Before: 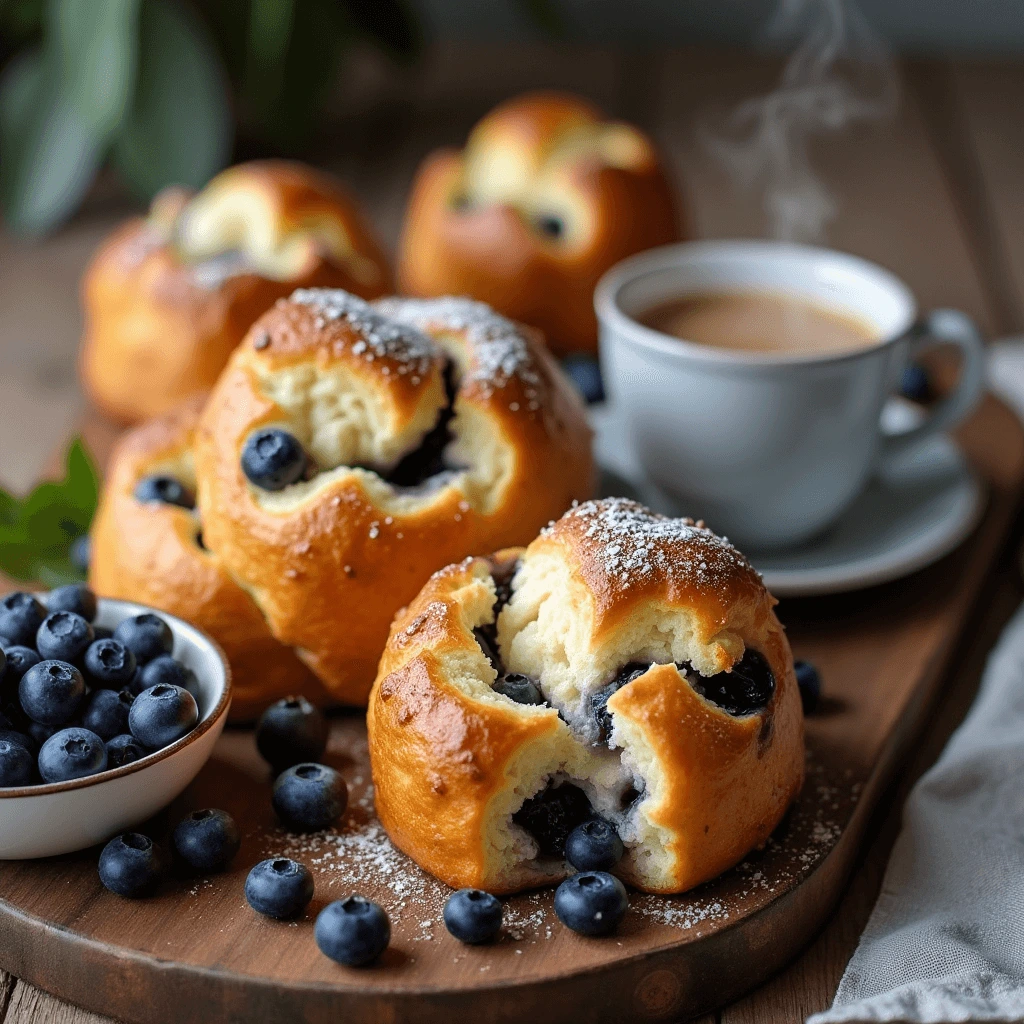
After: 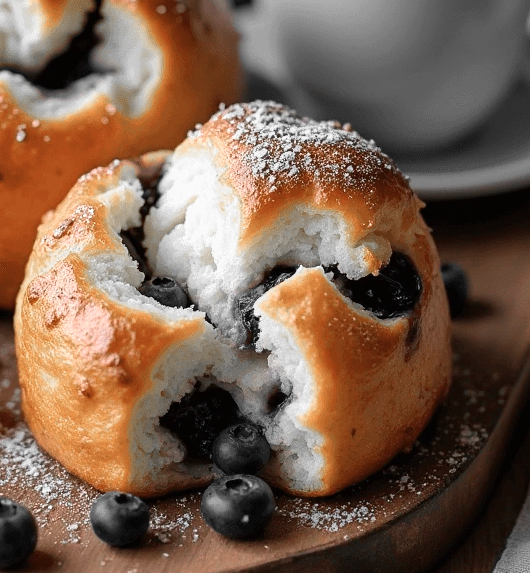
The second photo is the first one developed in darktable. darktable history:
crop: left 34.479%, top 38.822%, right 13.718%, bottom 5.172%
color zones: curves: ch0 [(0, 0.65) (0.096, 0.644) (0.221, 0.539) (0.429, 0.5) (0.571, 0.5) (0.714, 0.5) (0.857, 0.5) (1, 0.65)]; ch1 [(0, 0.5) (0.143, 0.5) (0.257, -0.002) (0.429, 0.04) (0.571, -0.001) (0.714, -0.015) (0.857, 0.024) (1, 0.5)]
